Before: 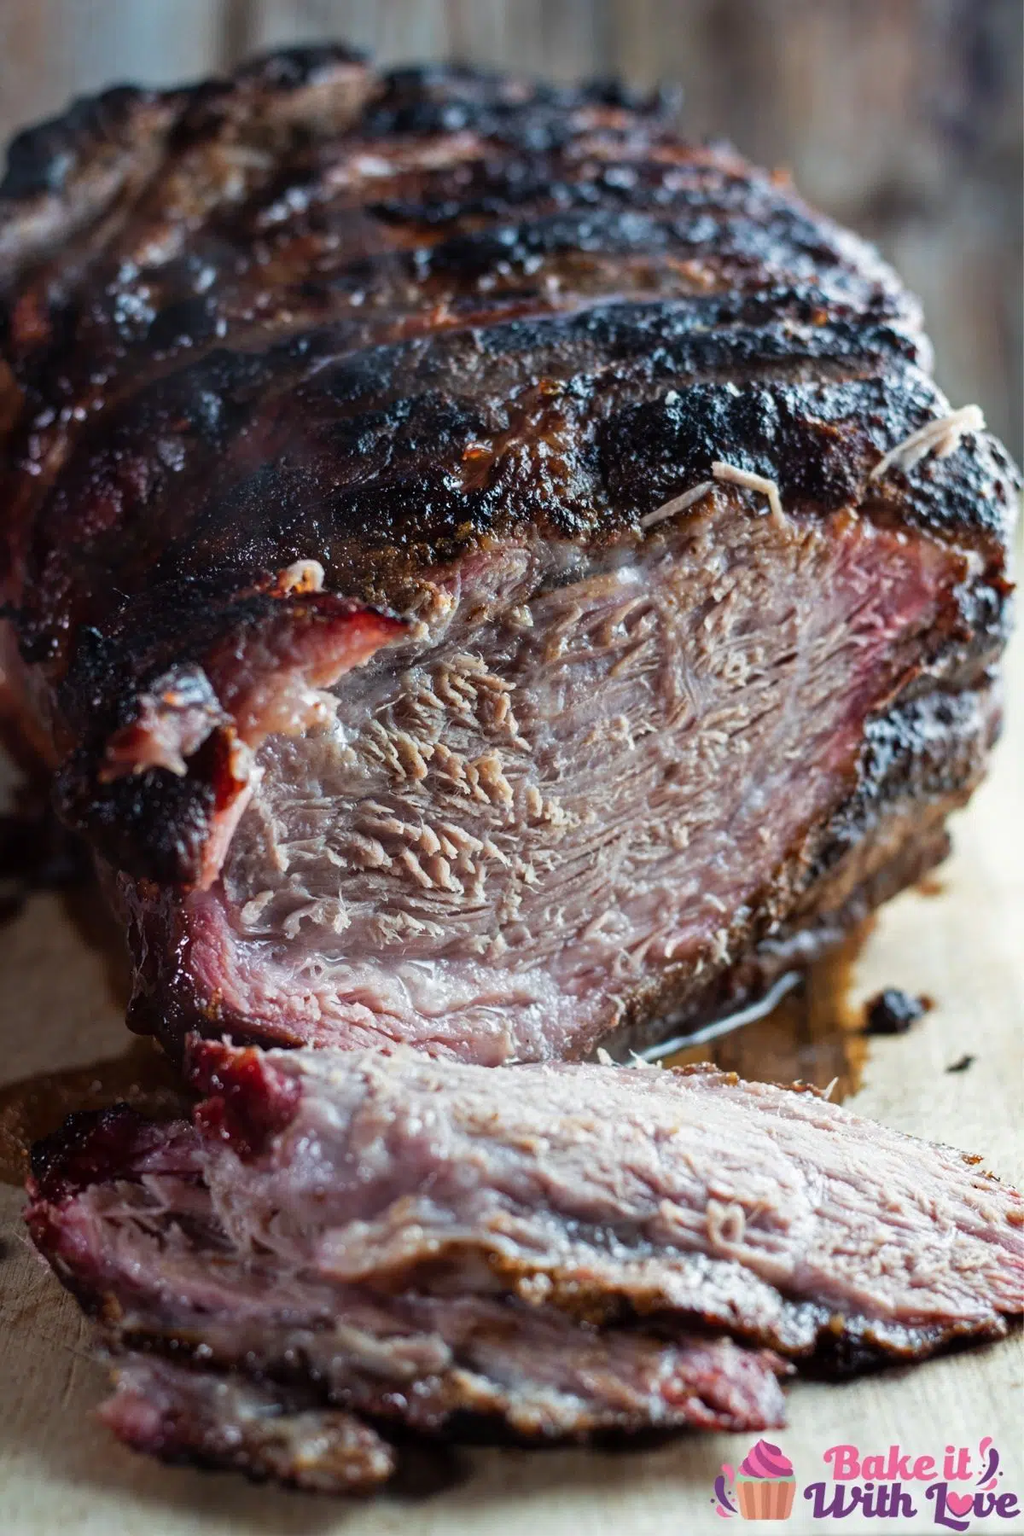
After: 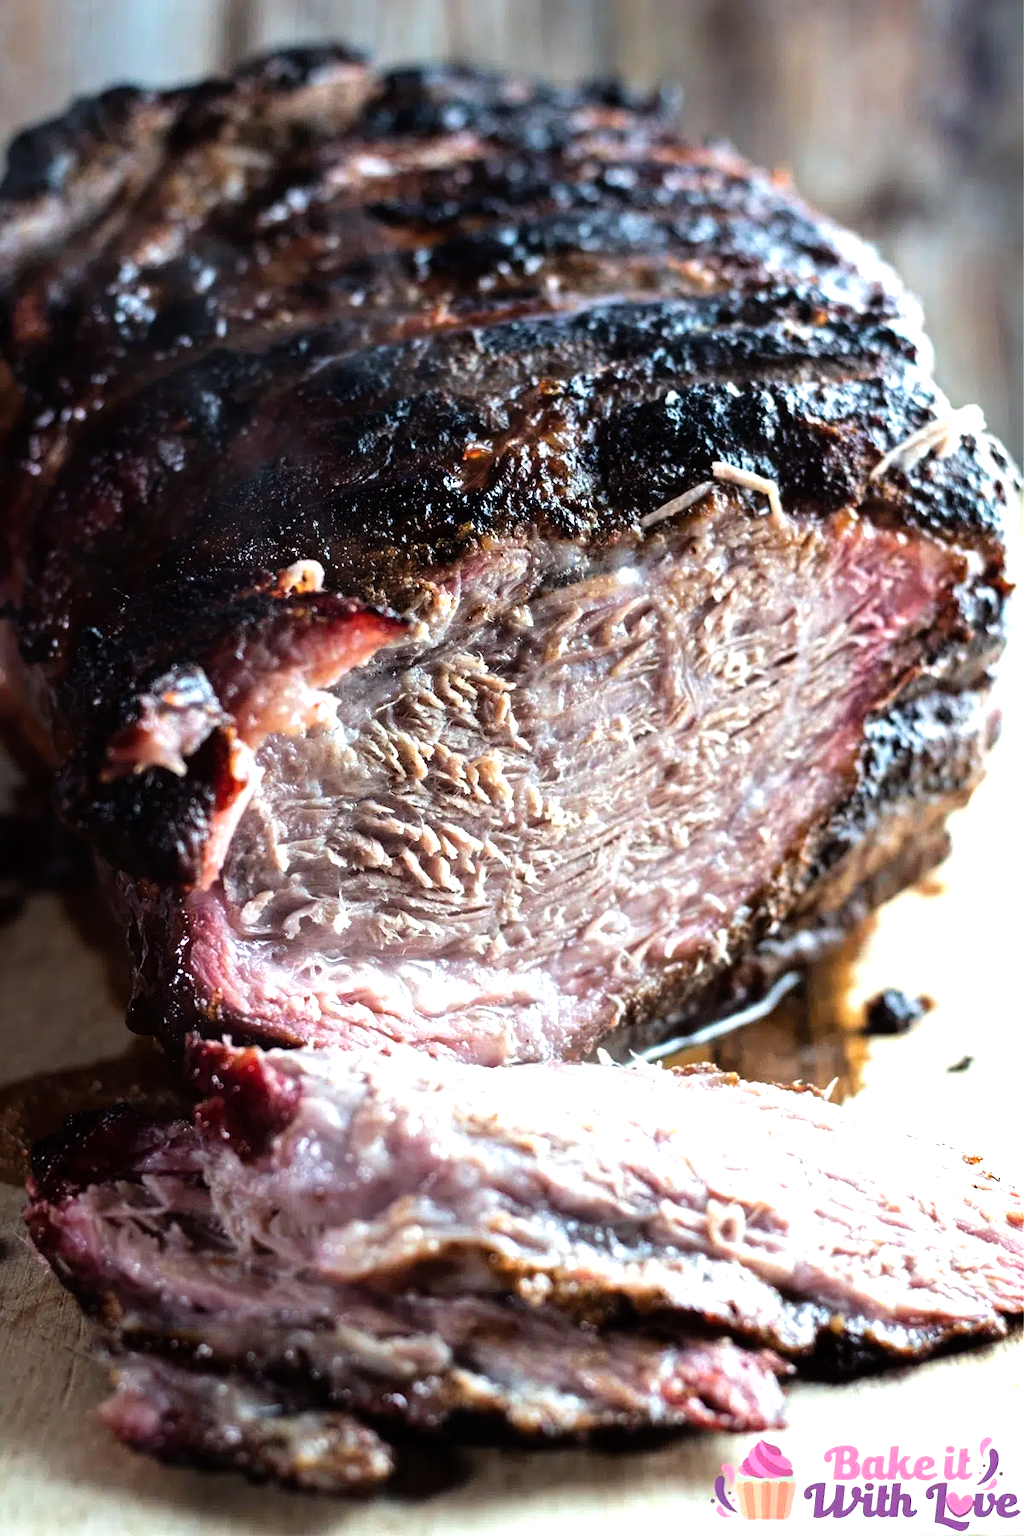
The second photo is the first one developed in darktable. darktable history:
tone equalizer: -8 EV -1.11 EV, -7 EV -1.01 EV, -6 EV -0.829 EV, -5 EV -0.579 EV, -3 EV 0.544 EV, -2 EV 0.871 EV, -1 EV 0.998 EV, +0 EV 1.06 EV, mask exposure compensation -0.49 EV
